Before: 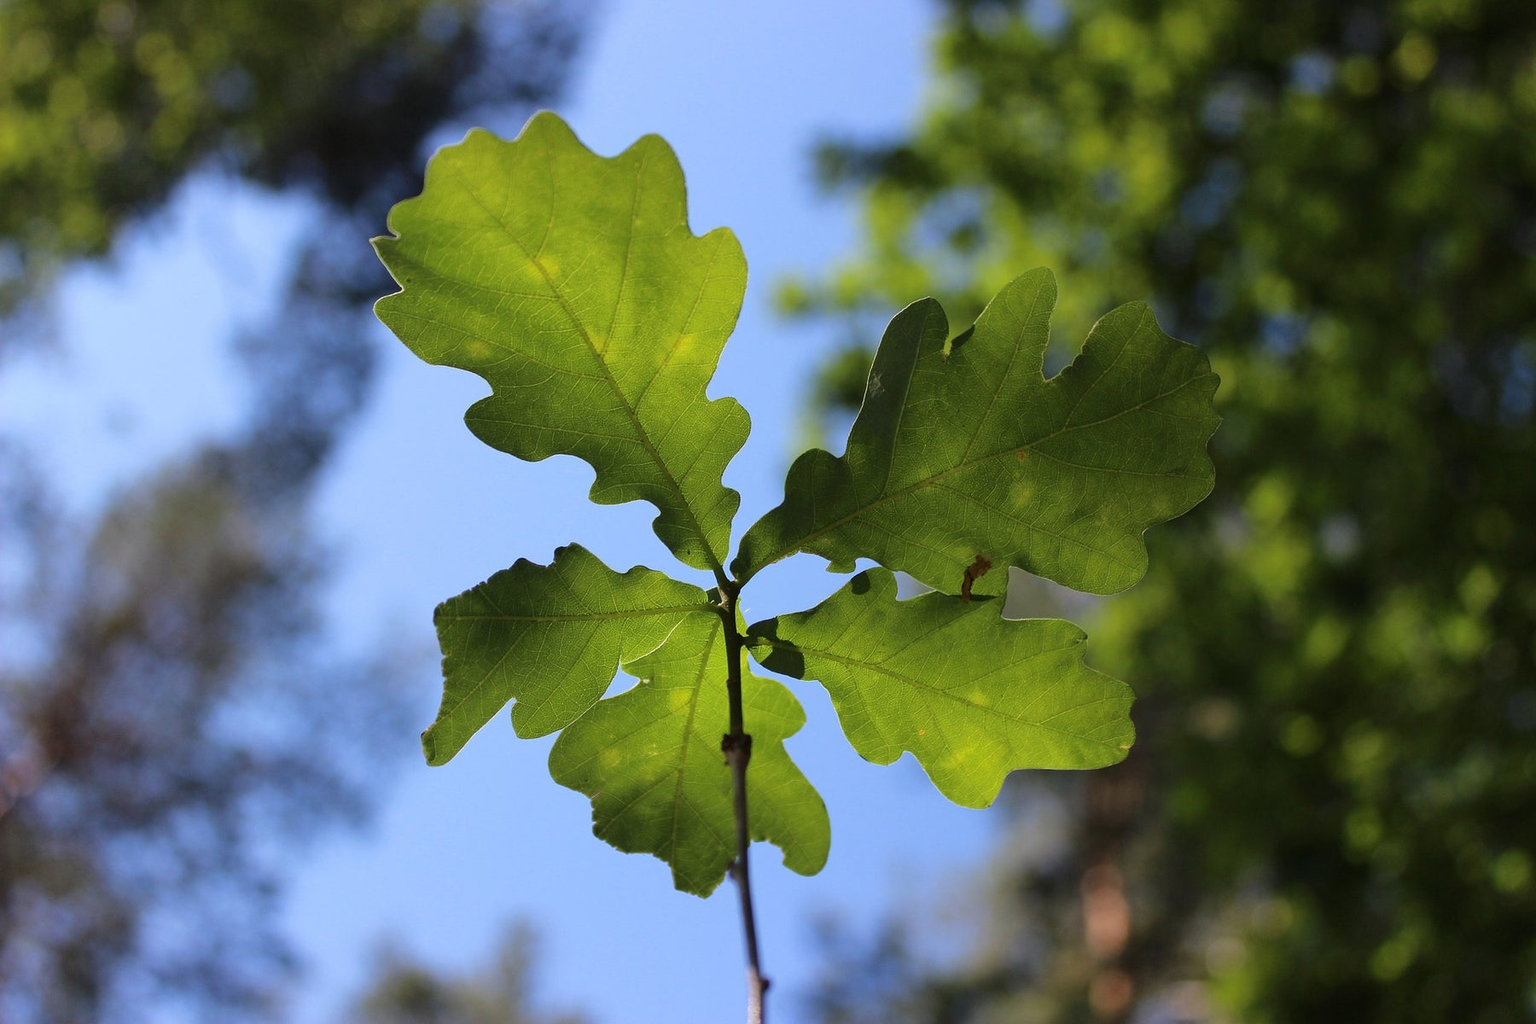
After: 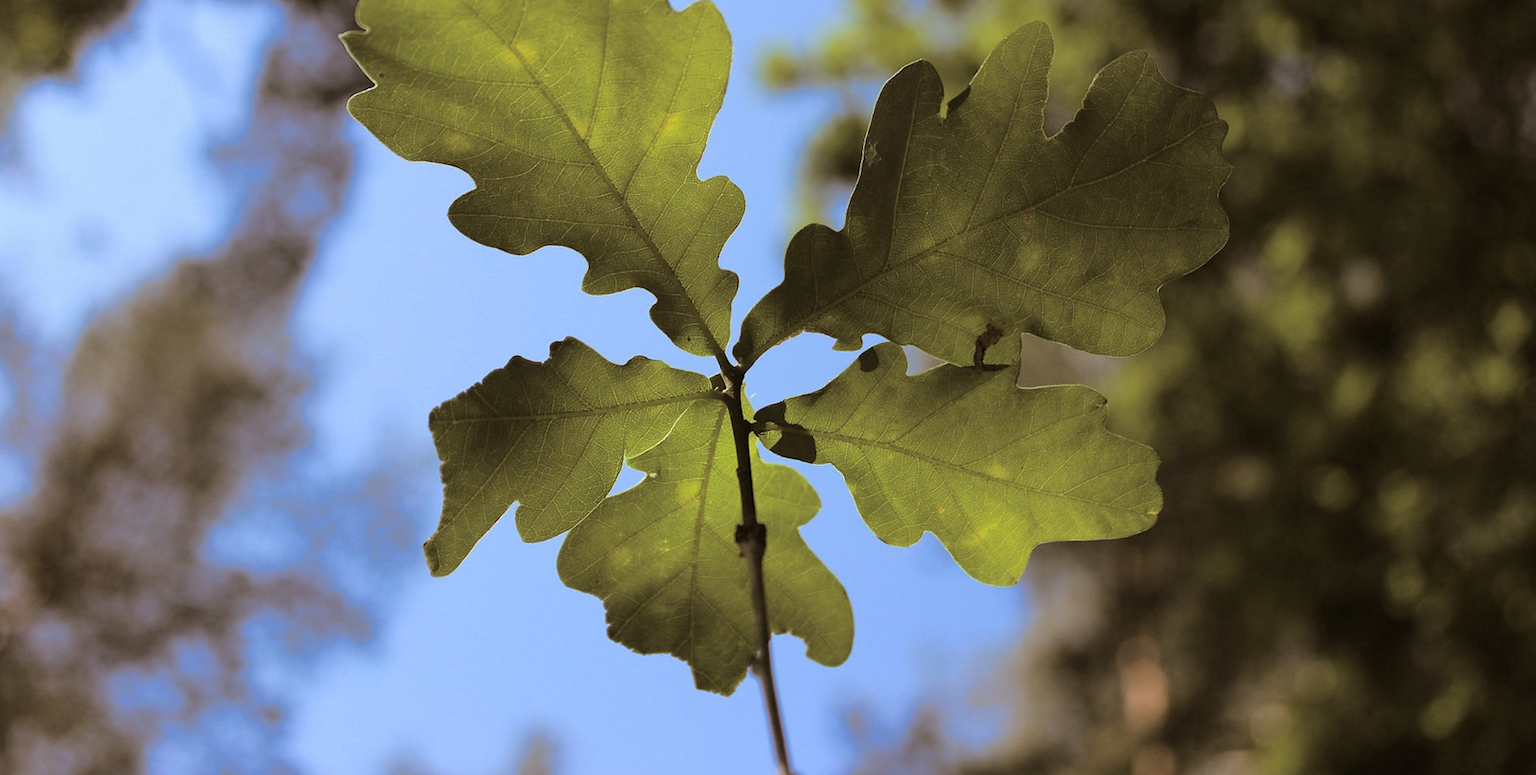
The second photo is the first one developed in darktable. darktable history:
crop and rotate: top 19.998%
rotate and perspective: rotation -3.52°, crop left 0.036, crop right 0.964, crop top 0.081, crop bottom 0.919
split-toning: shadows › hue 37.98°, highlights › hue 185.58°, balance -55.261
